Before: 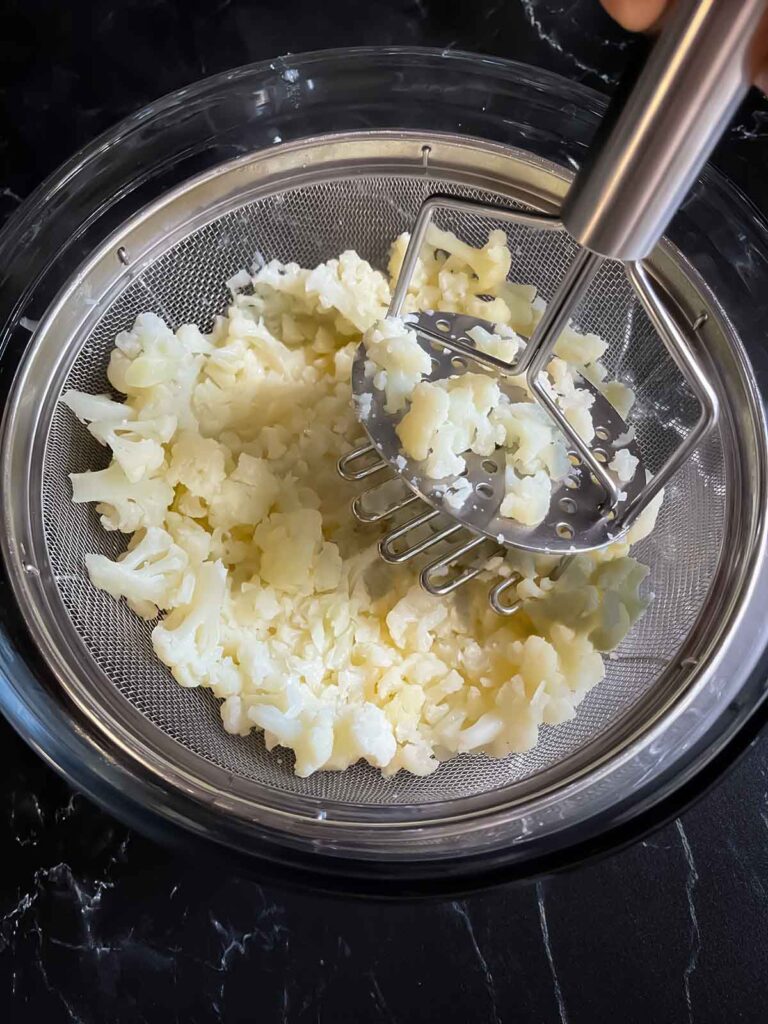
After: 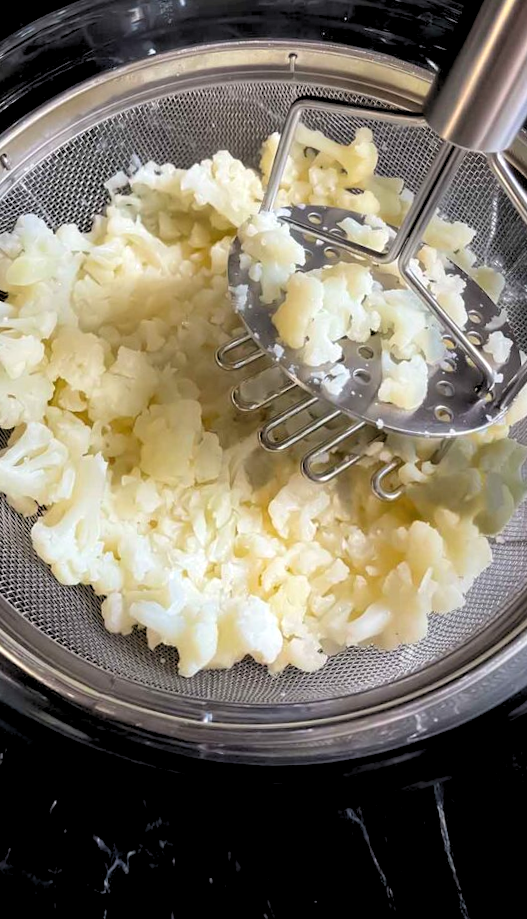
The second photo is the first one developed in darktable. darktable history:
rotate and perspective: rotation -1.68°, lens shift (vertical) -0.146, crop left 0.049, crop right 0.912, crop top 0.032, crop bottom 0.96
crop and rotate: left 13.15%, top 5.251%, right 12.609%
rgb levels: levels [[0.013, 0.434, 0.89], [0, 0.5, 1], [0, 0.5, 1]]
